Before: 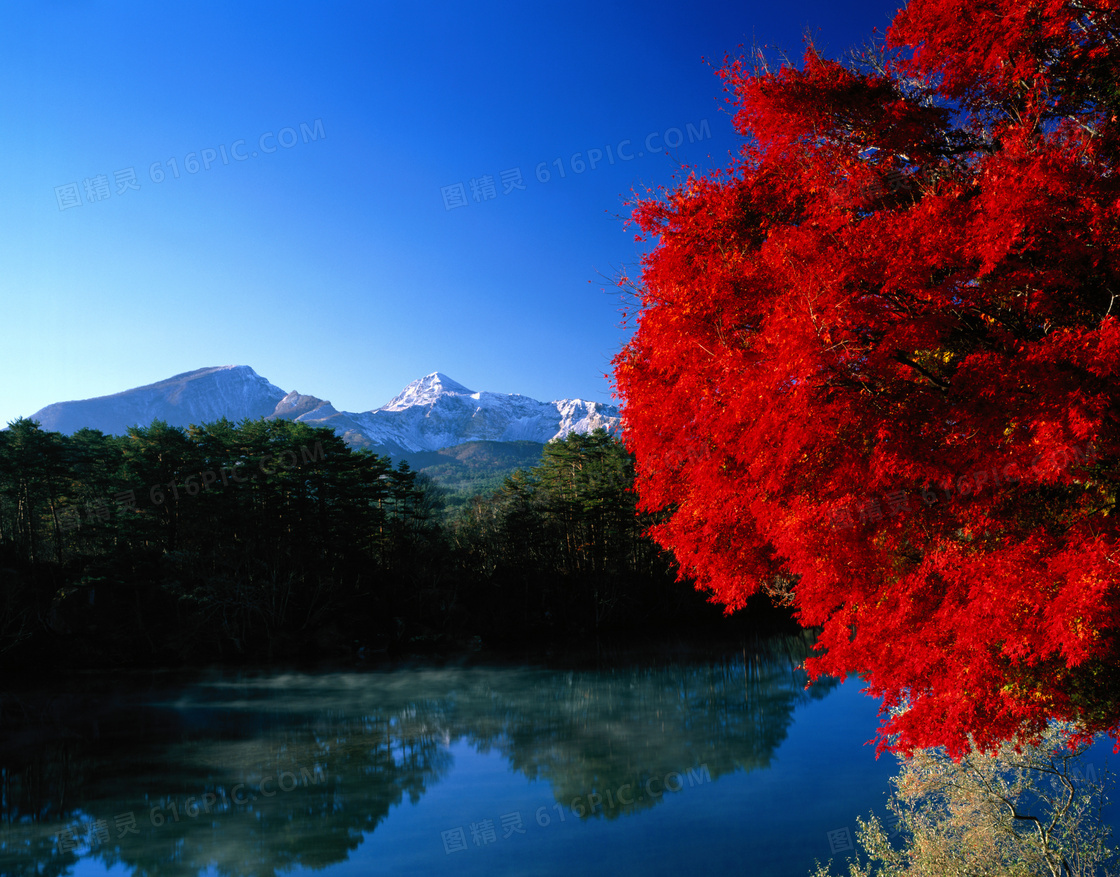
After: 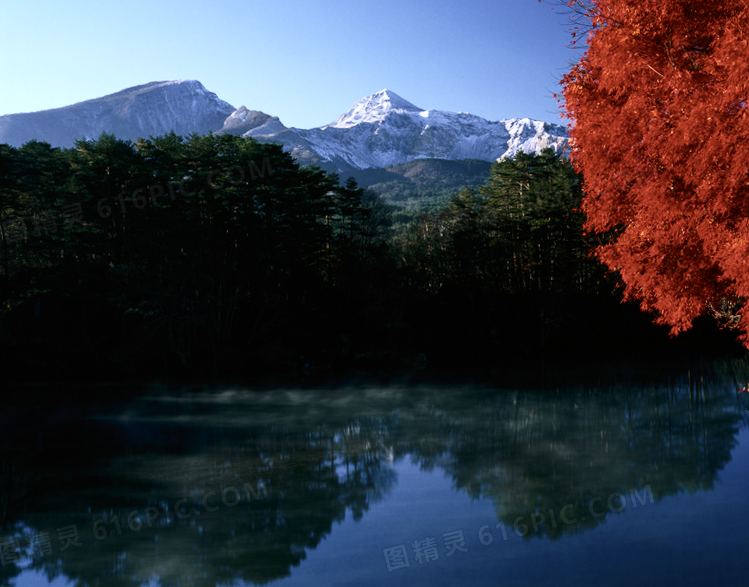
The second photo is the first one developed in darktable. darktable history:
white balance: red 0.98, blue 1.034
crop and rotate: angle -0.82°, left 3.85%, top 31.828%, right 27.992%
contrast brightness saturation: contrast 0.25, saturation -0.31
